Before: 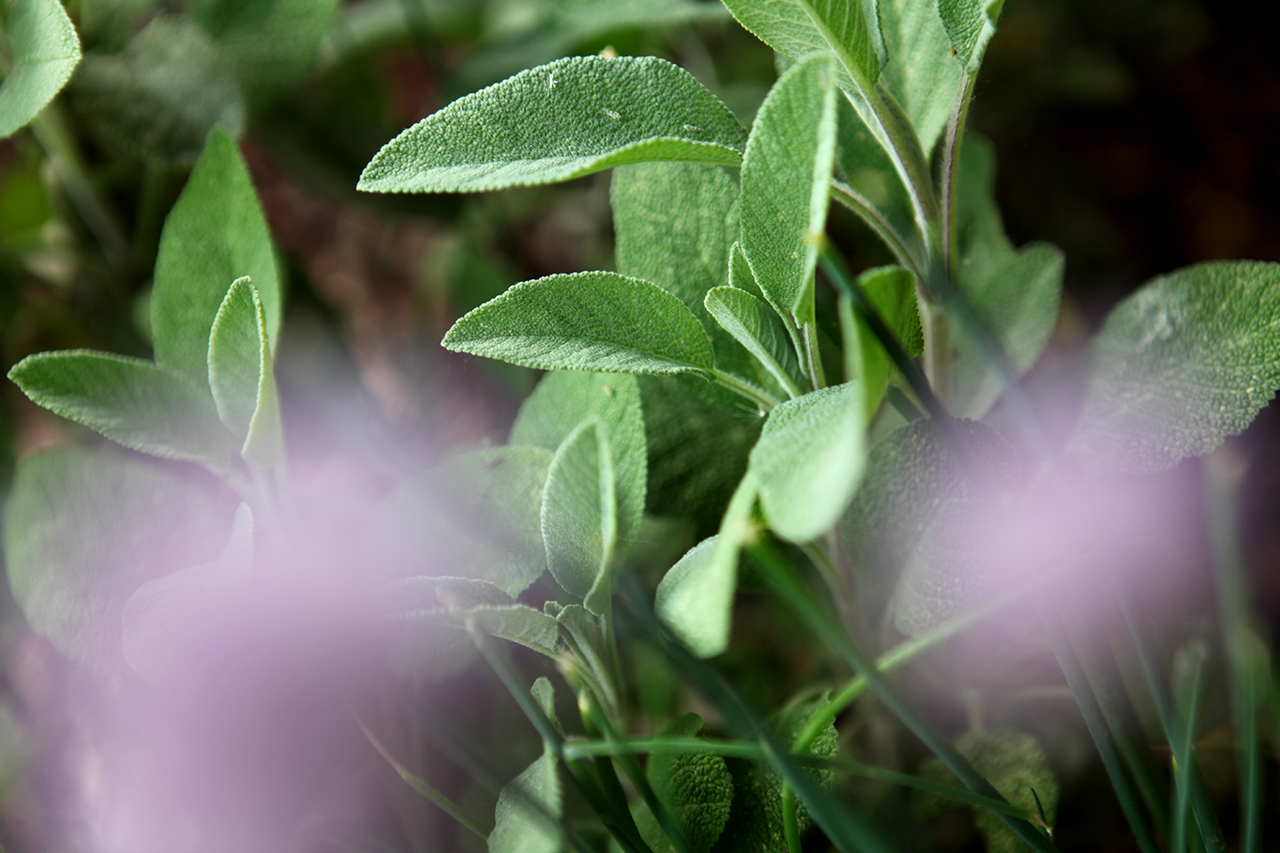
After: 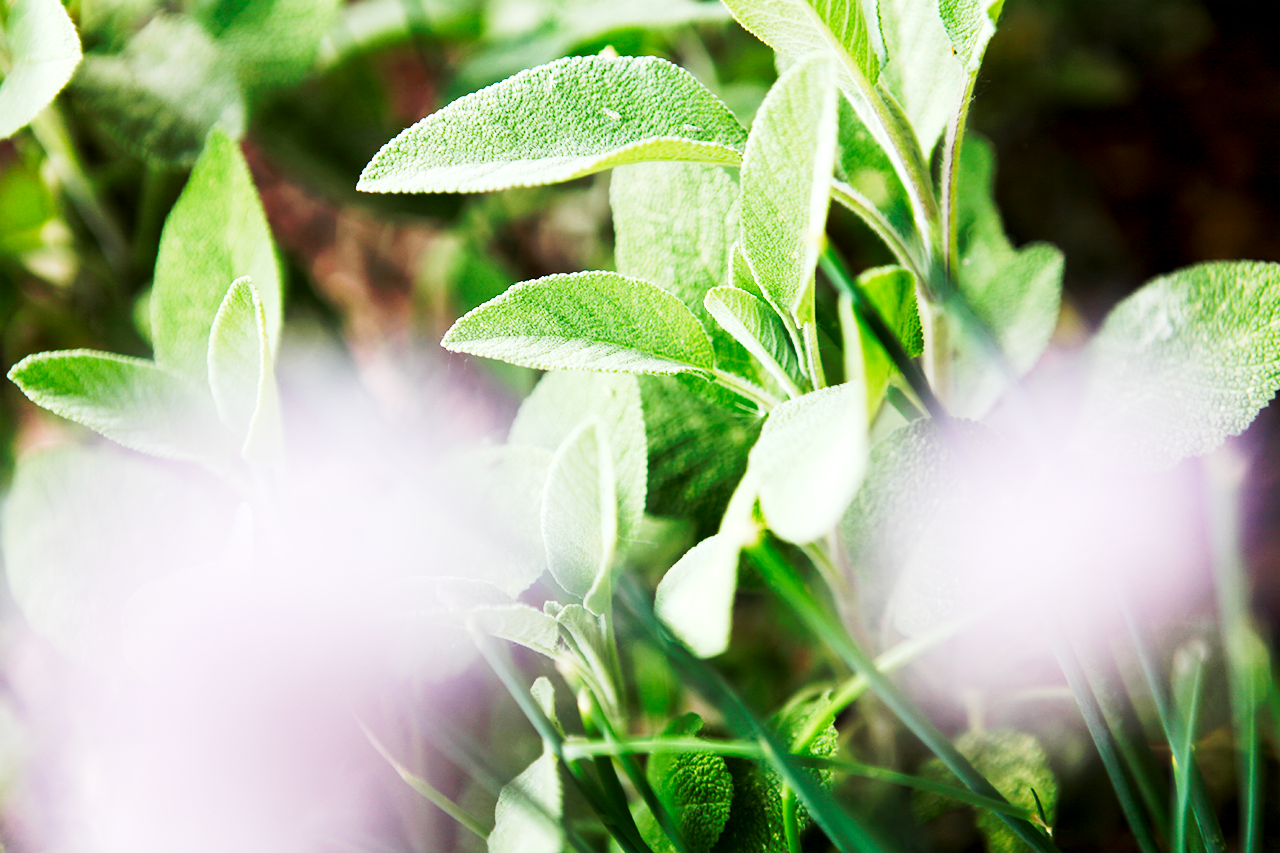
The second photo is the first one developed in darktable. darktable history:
tone curve: curves: ch0 [(0, 0) (0.003, 0.004) (0.011, 0.015) (0.025, 0.034) (0.044, 0.061) (0.069, 0.095) (0.1, 0.137) (0.136, 0.187) (0.177, 0.244) (0.224, 0.308) (0.277, 0.415) (0.335, 0.532) (0.399, 0.642) (0.468, 0.747) (0.543, 0.829) (0.623, 0.886) (0.709, 0.924) (0.801, 0.951) (0.898, 0.975) (1, 1)], preserve colors none
exposure: exposure 0.496 EV, compensate highlight preservation false
